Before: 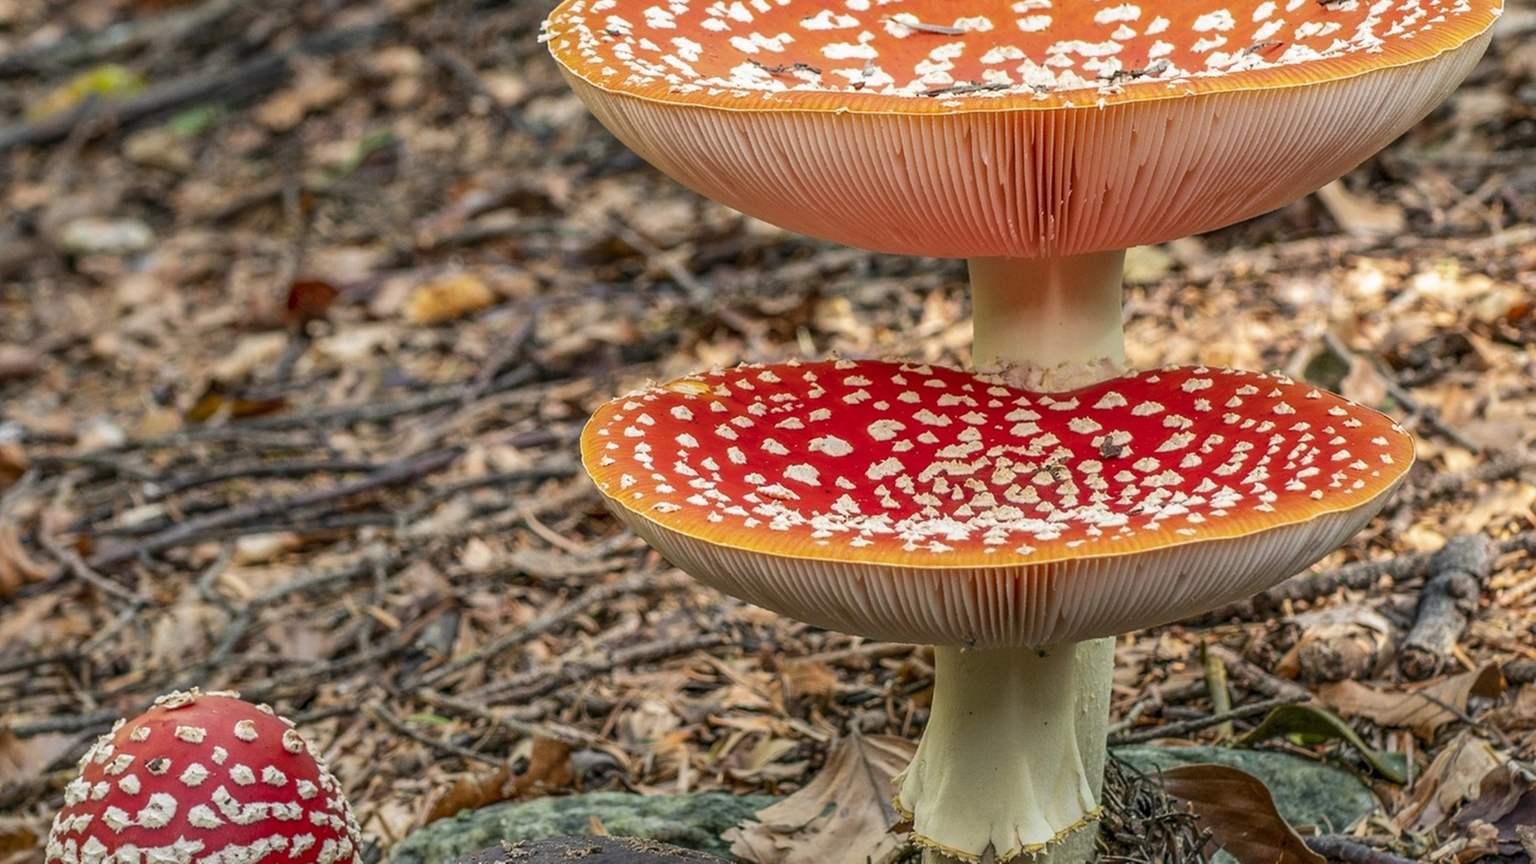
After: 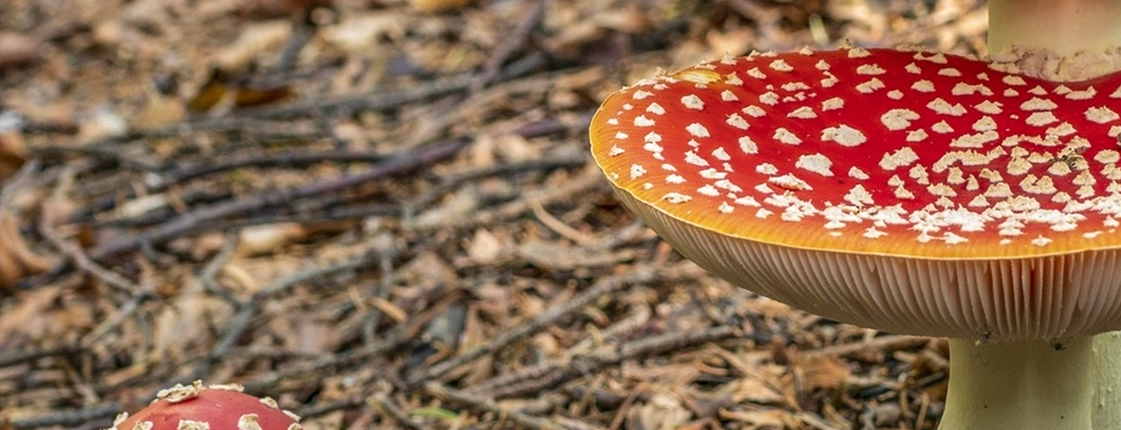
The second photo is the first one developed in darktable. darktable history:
velvia: on, module defaults
levels: mode automatic, levels [0.008, 0.318, 0.836]
crop: top 36.256%, right 28.109%, bottom 14.702%
